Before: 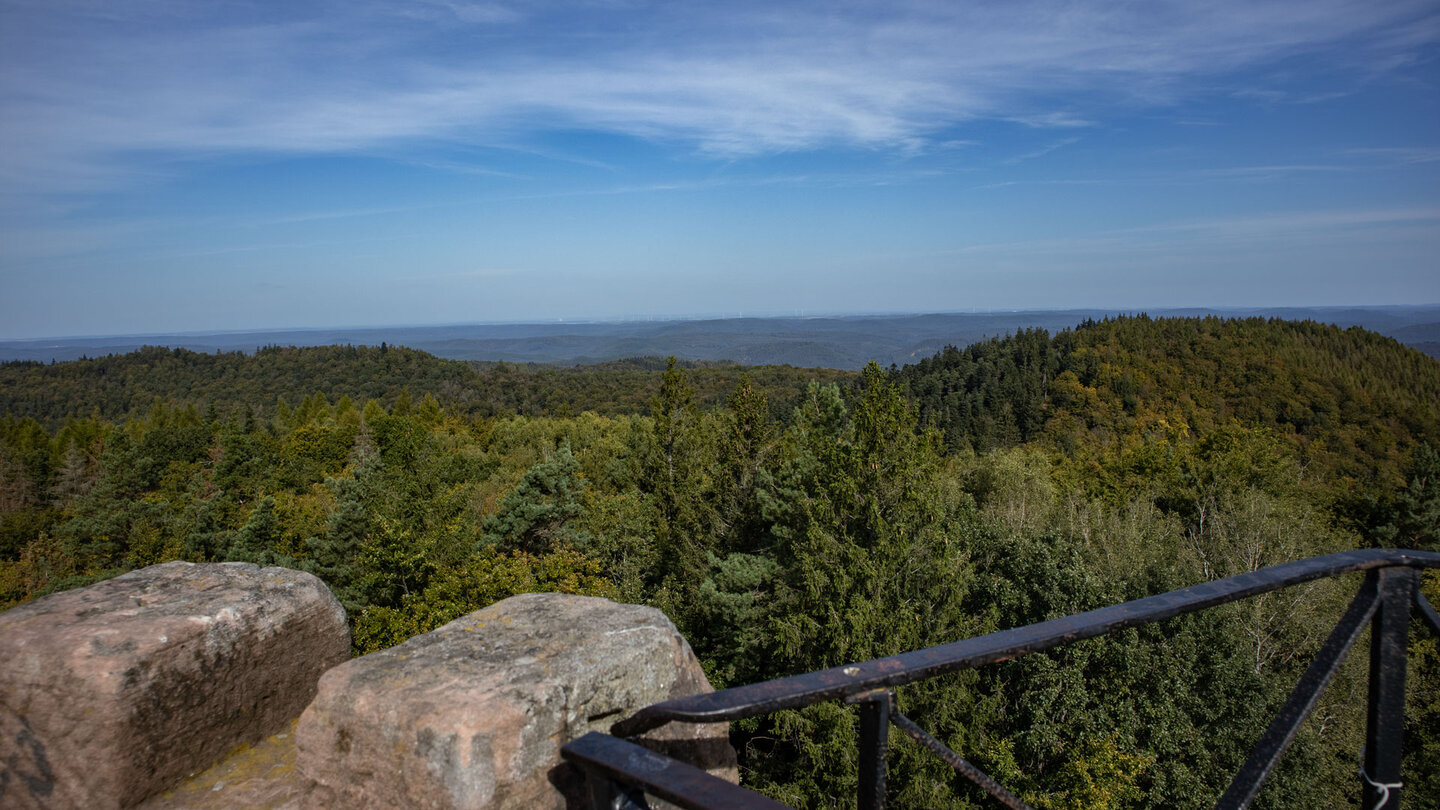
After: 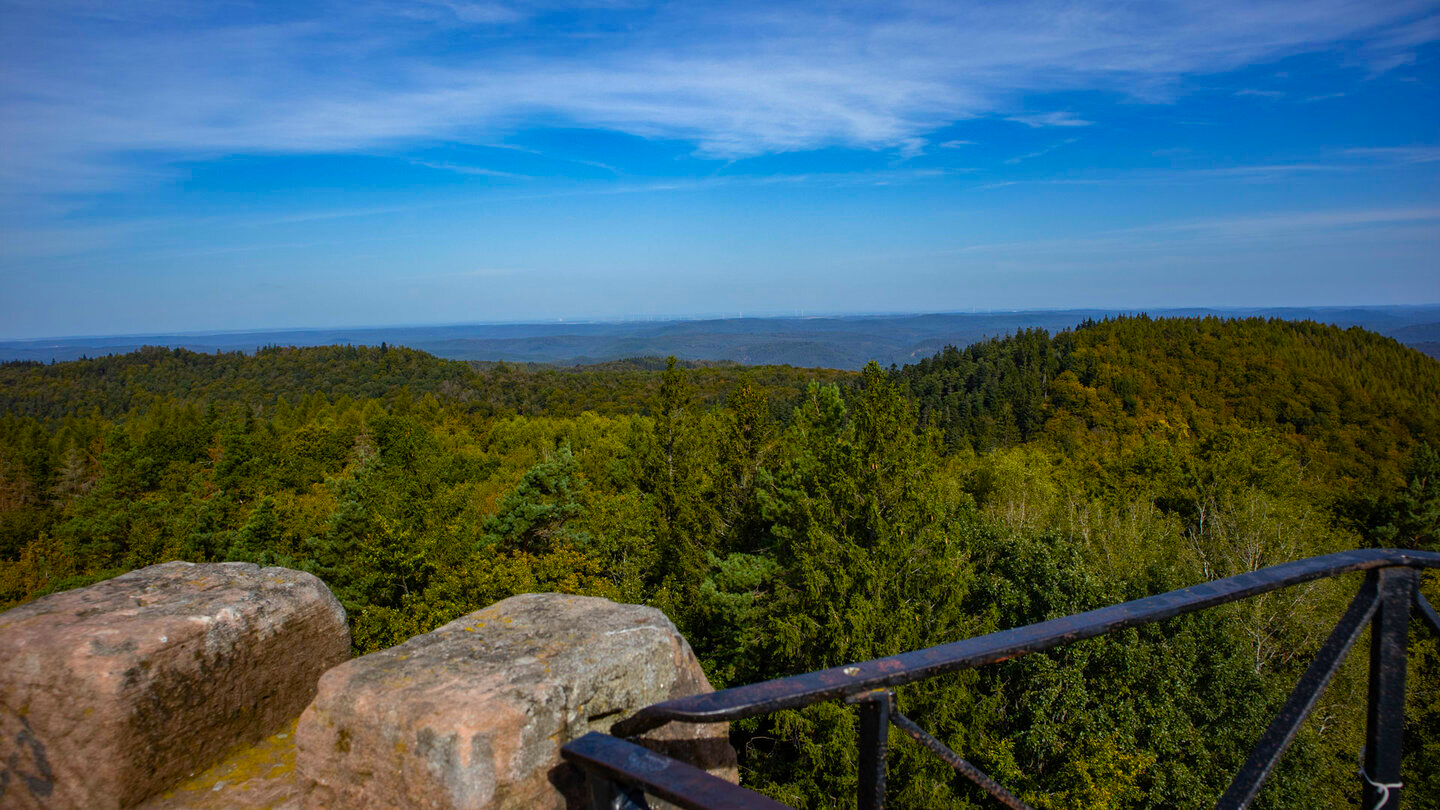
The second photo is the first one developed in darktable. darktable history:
color balance rgb: linear chroma grading › global chroma 8.979%, perceptual saturation grading › global saturation 36.193%, perceptual saturation grading › shadows 35.818%, global vibrance 9.8%
